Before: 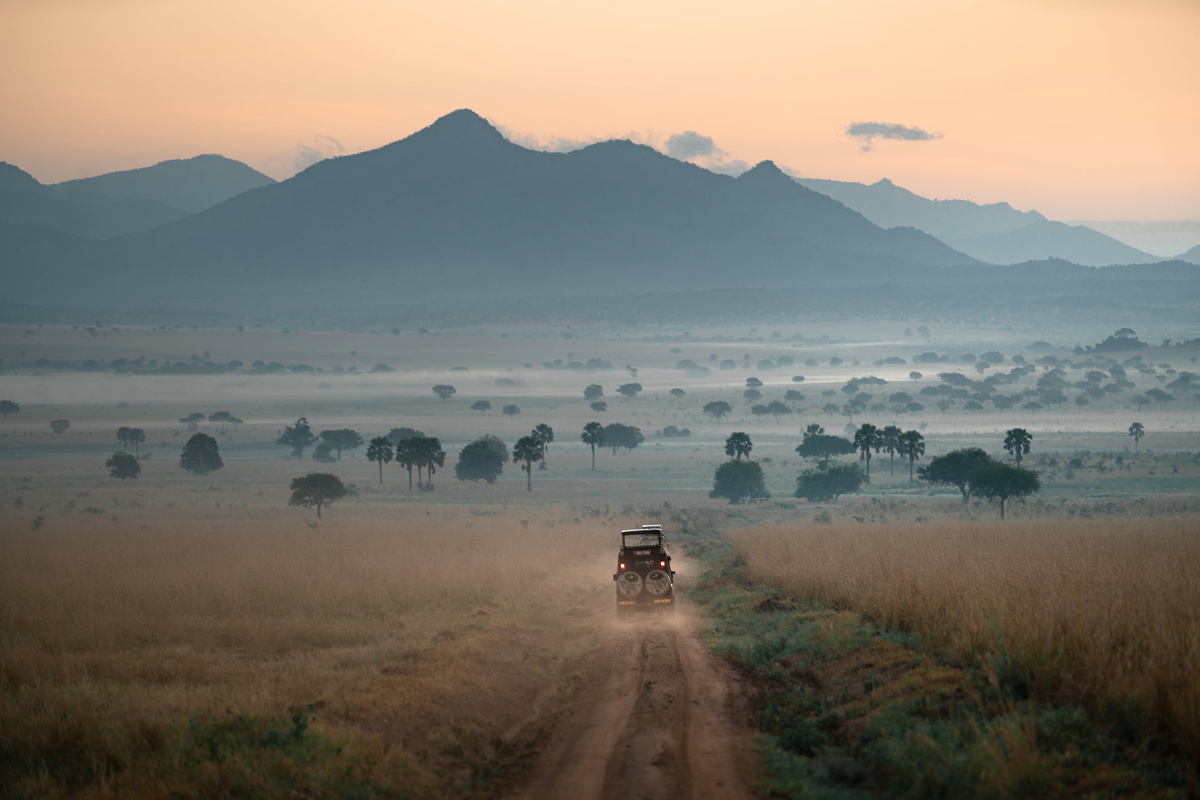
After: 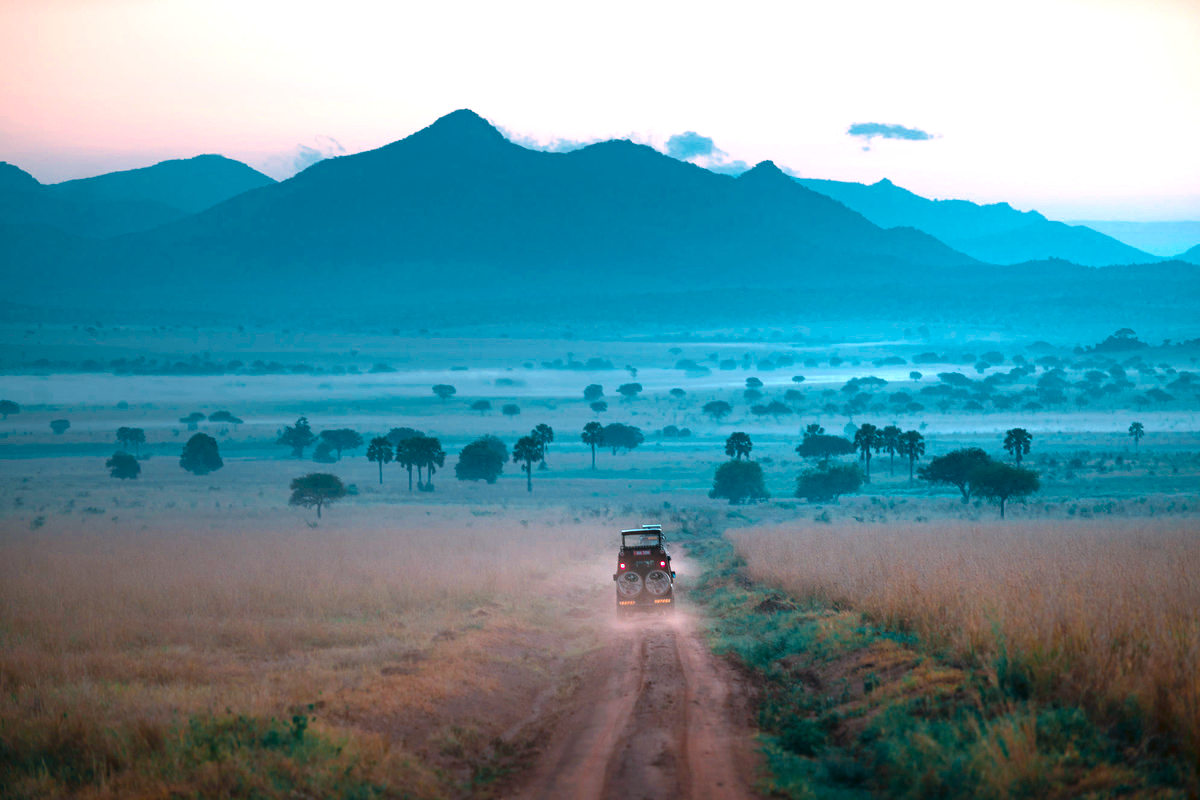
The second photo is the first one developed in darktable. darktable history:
color calibration: output R [1.422, -0.35, -0.252, 0], output G [-0.238, 1.259, -0.084, 0], output B [-0.081, -0.196, 1.58, 0], output brightness [0.49, 0.671, -0.57, 0], illuminant as shot in camera, x 0.358, y 0.373, temperature 4628.91 K
